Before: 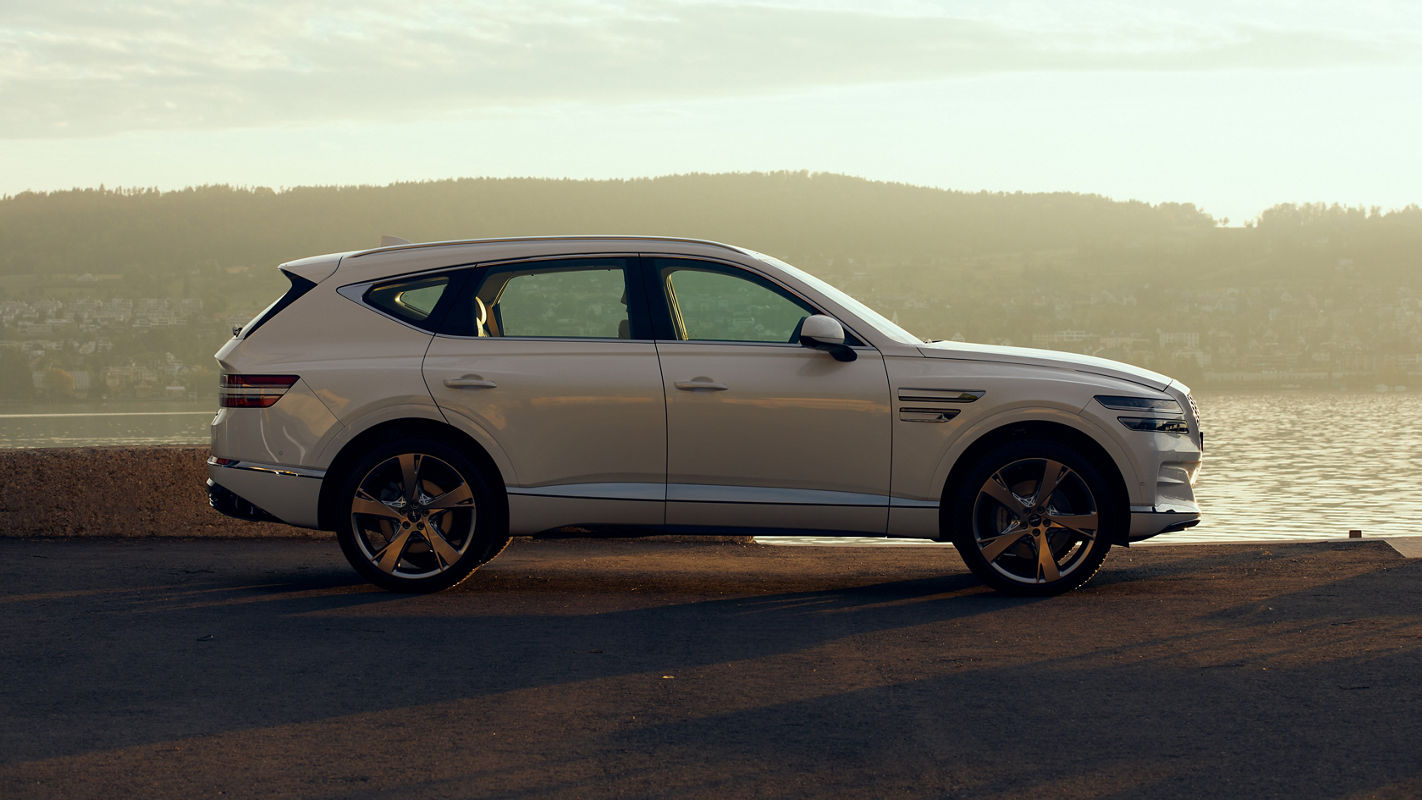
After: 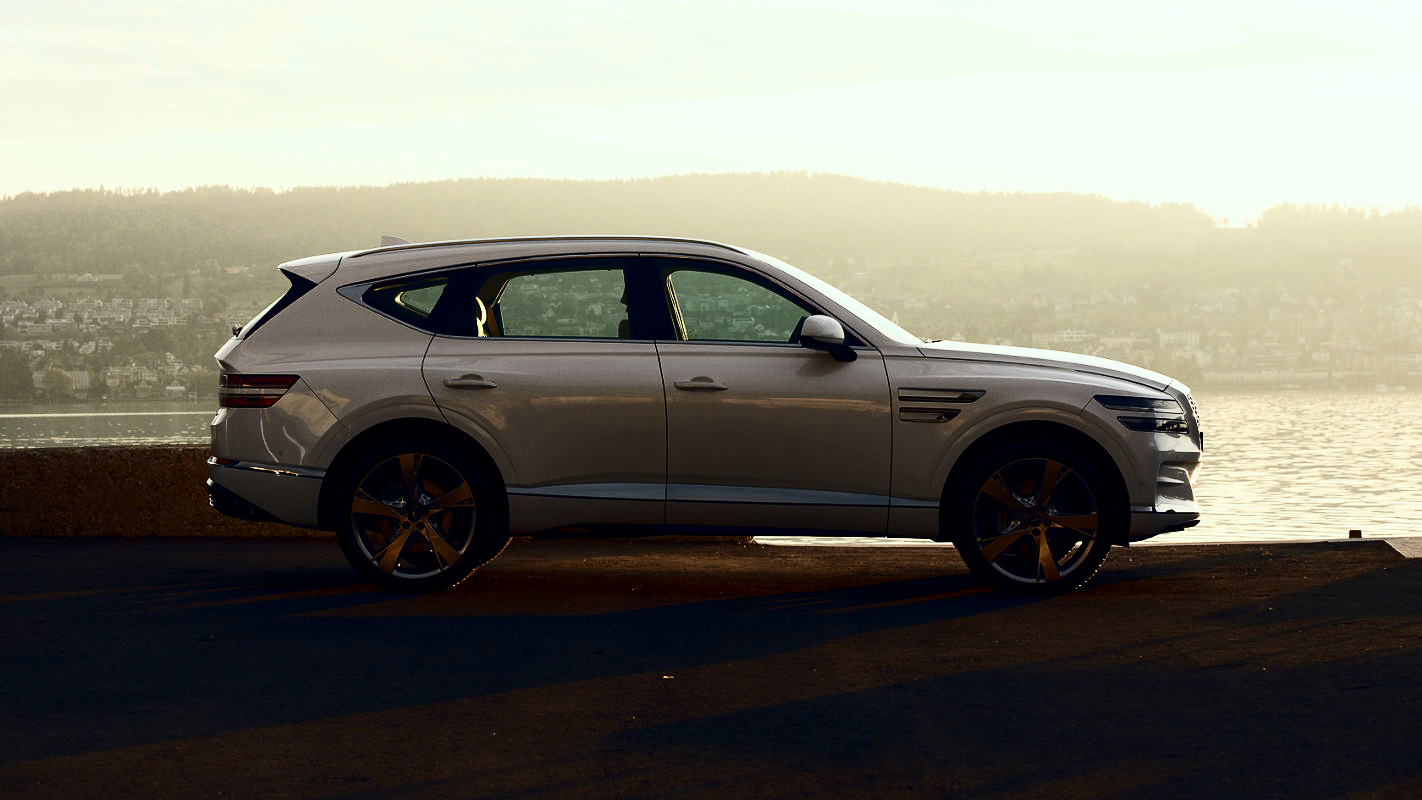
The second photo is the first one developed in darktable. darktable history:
contrast brightness saturation: contrast 0.483, saturation -0.082
